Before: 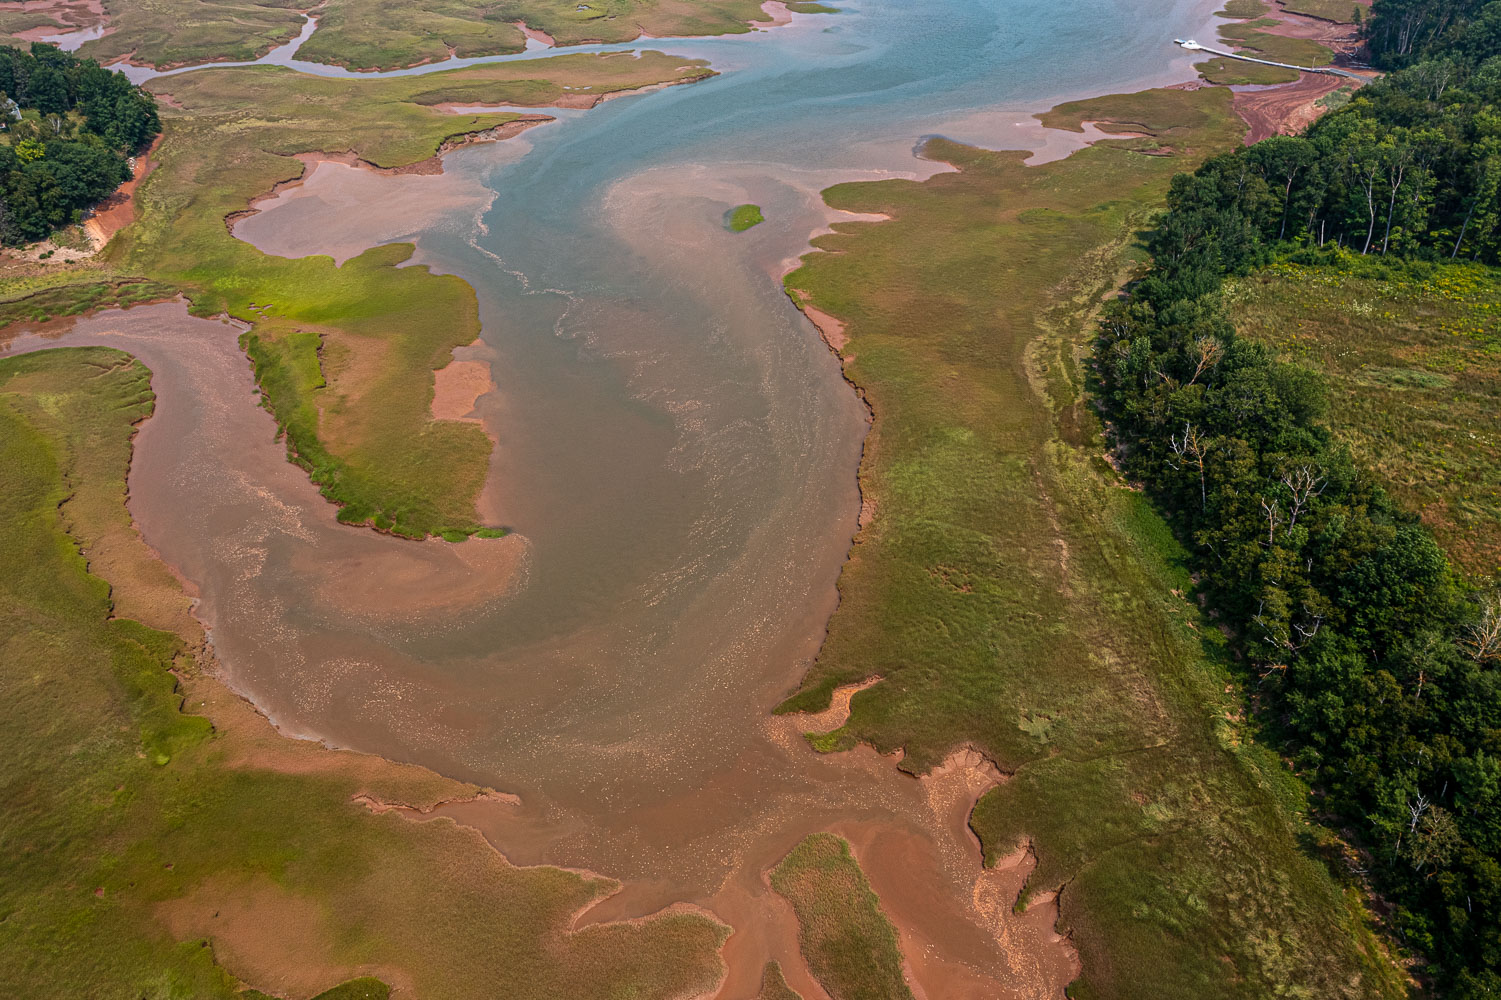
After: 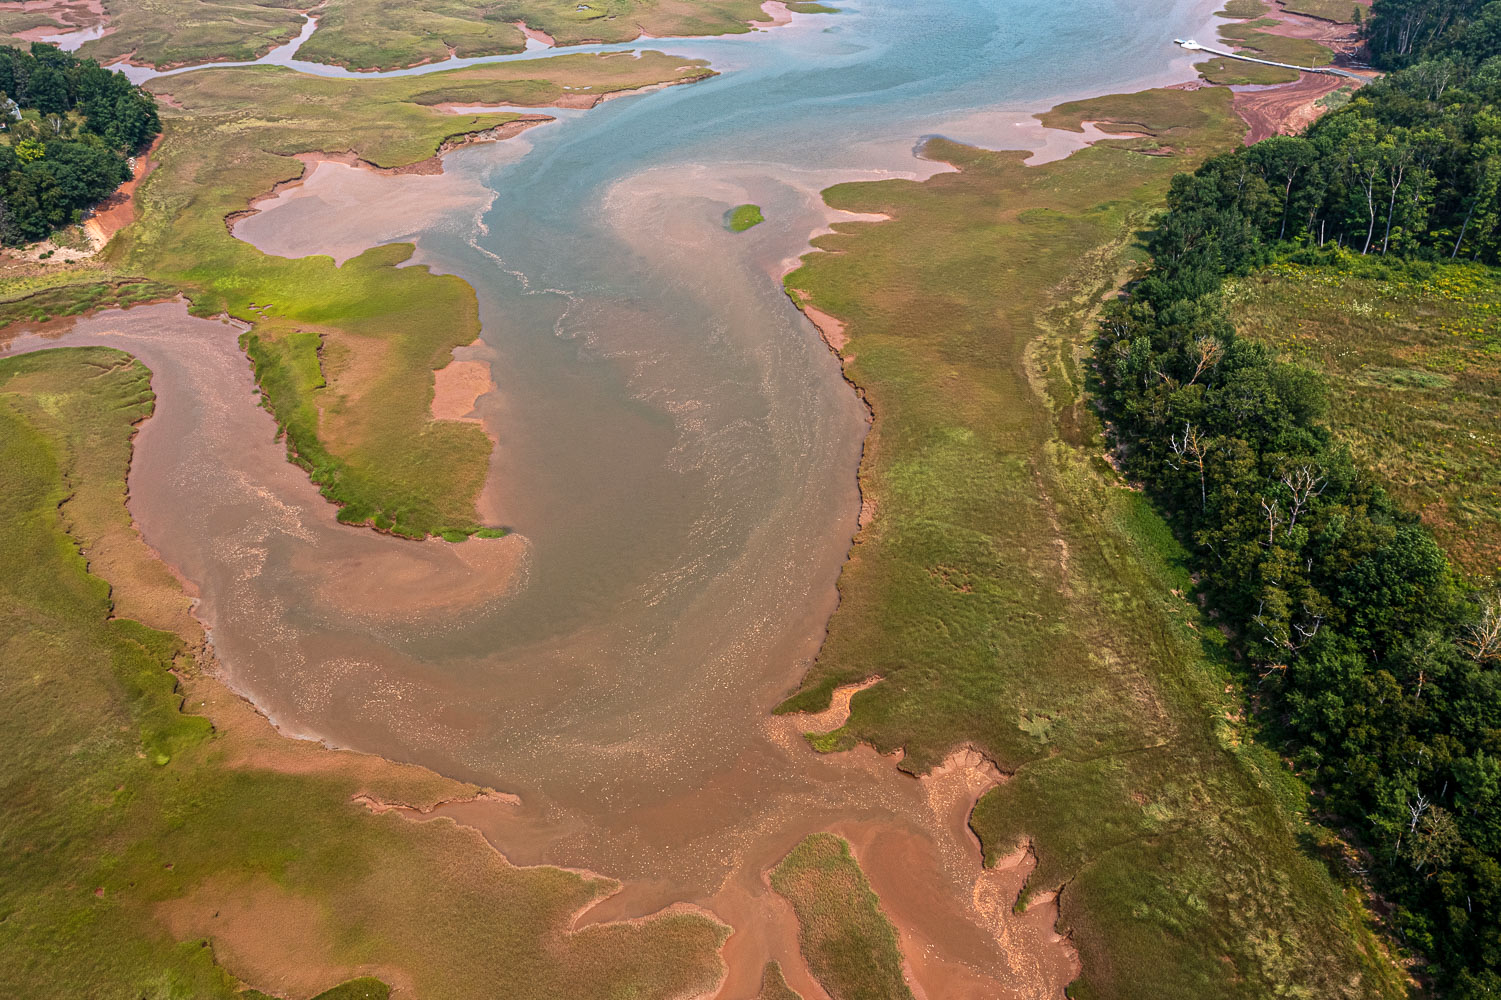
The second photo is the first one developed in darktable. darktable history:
contrast brightness saturation: contrast 0.01, saturation -0.05
base curve: curves: ch0 [(0, 0) (0.688, 0.865) (1, 1)], preserve colors none
